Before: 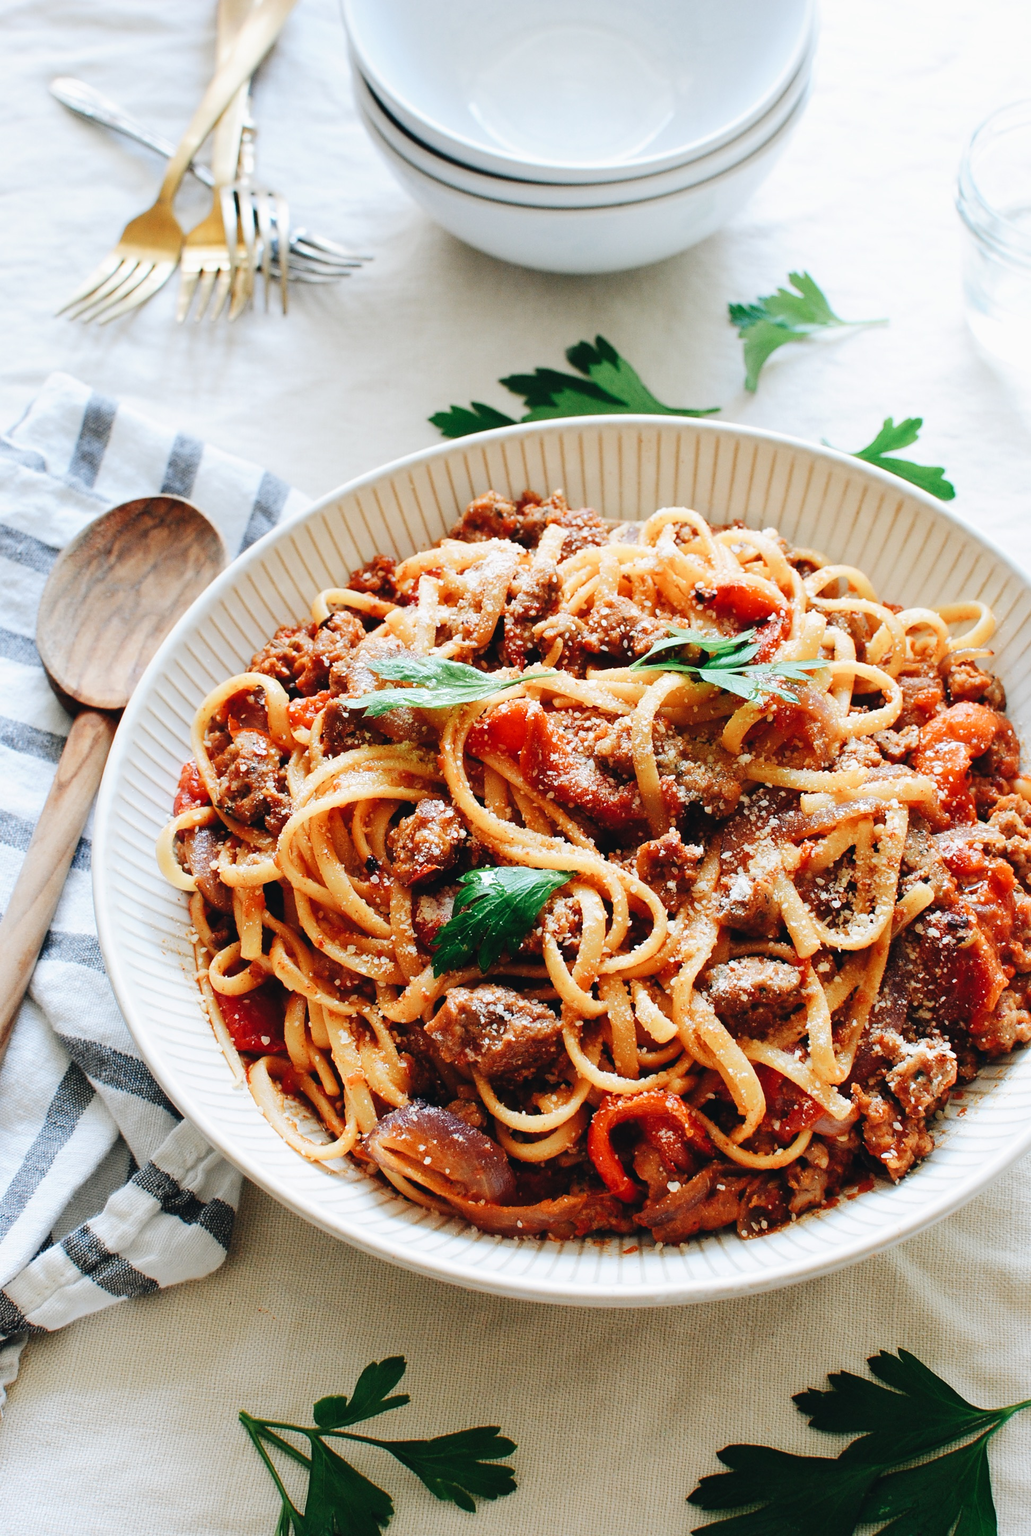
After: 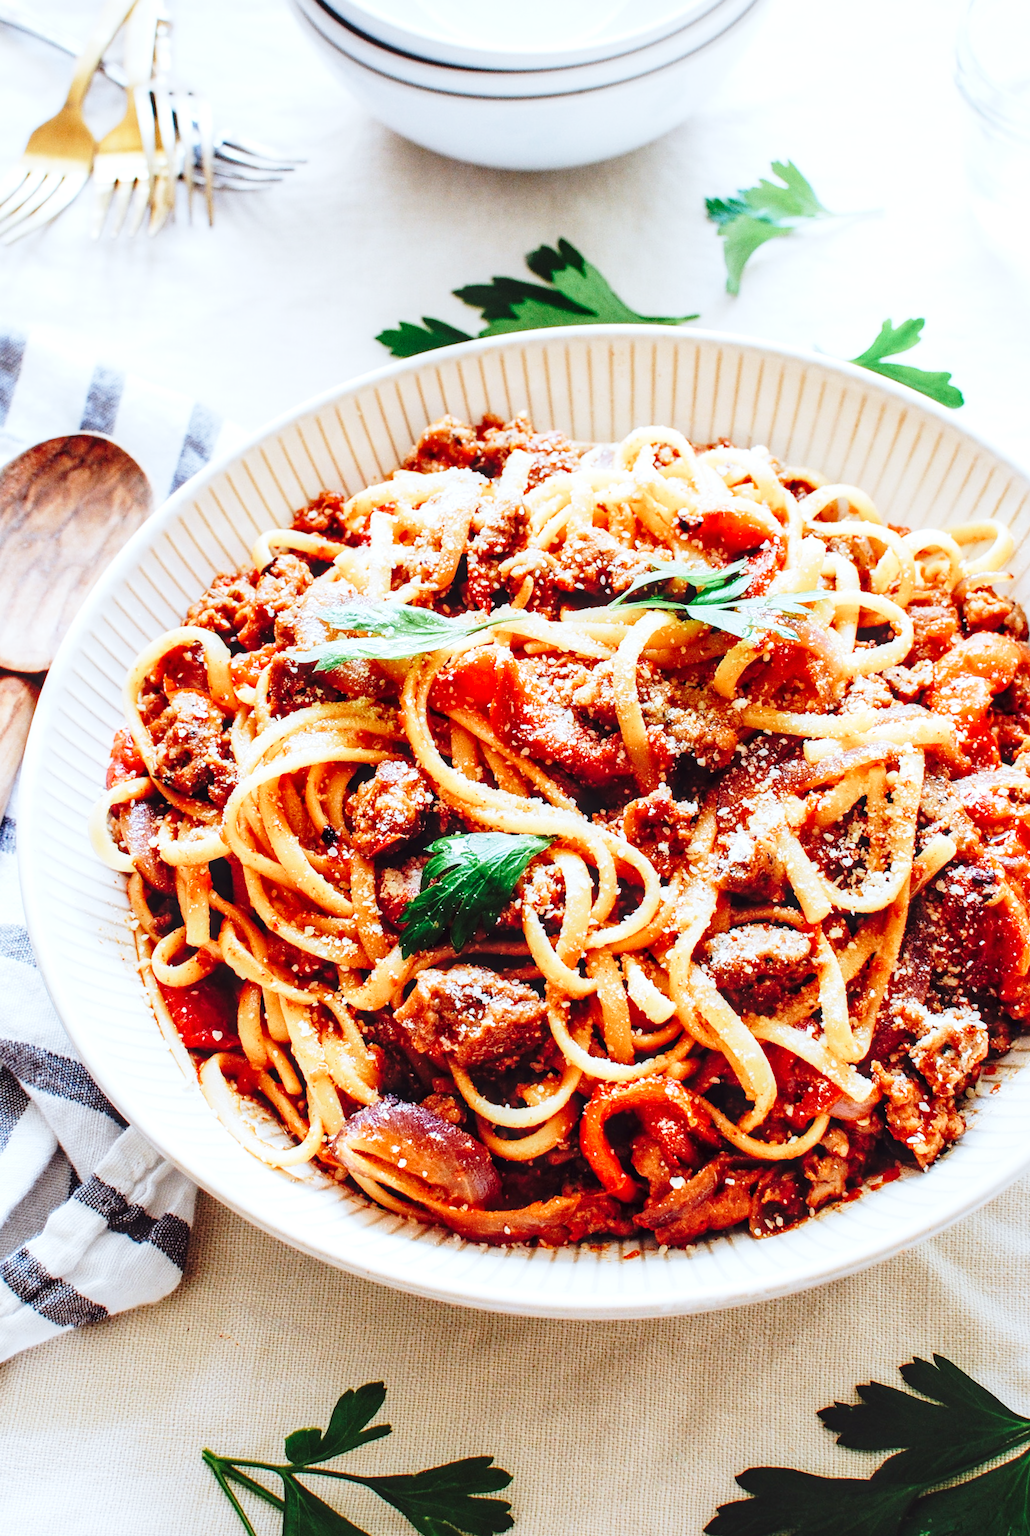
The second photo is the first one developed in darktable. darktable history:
crop and rotate: angle 1.96°, left 5.673%, top 5.673%
color calibration: illuminant F (fluorescent), F source F9 (Cool White Deluxe 4150 K) – high CRI, x 0.374, y 0.373, temperature 4158.34 K
rgb levels: mode RGB, independent channels, levels [[0, 0.474, 1], [0, 0.5, 1], [0, 0.5, 1]]
base curve: curves: ch0 [(0, 0) (0.028, 0.03) (0.121, 0.232) (0.46, 0.748) (0.859, 0.968) (1, 1)], preserve colors none
local contrast: detail 130%
velvia: strength 15%
